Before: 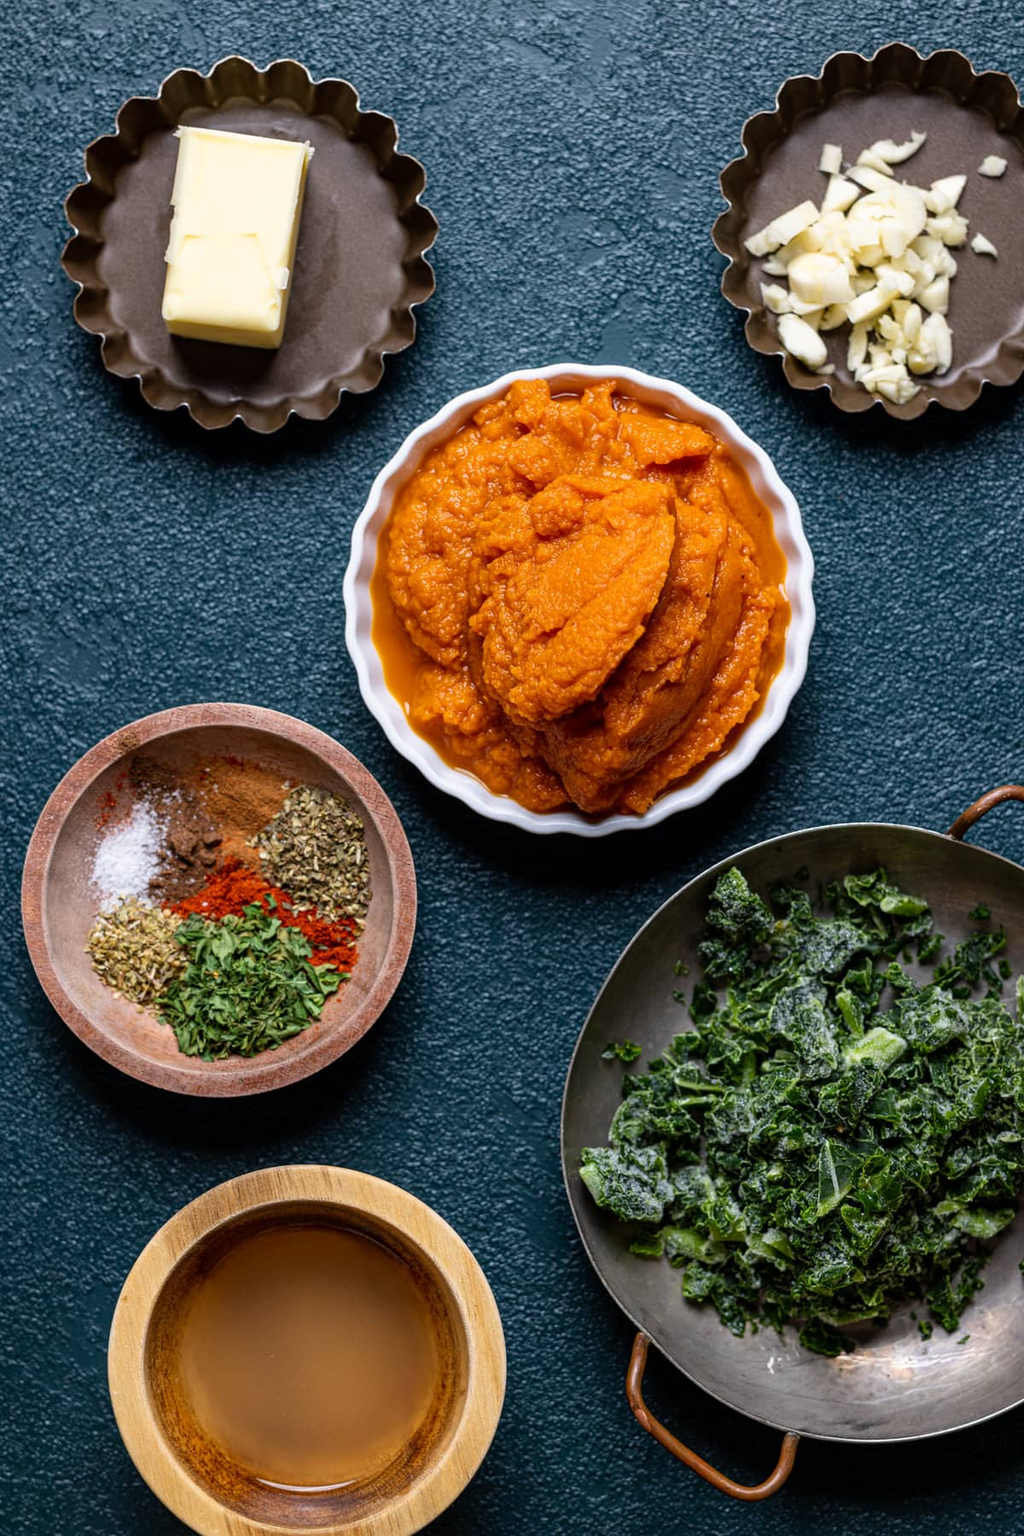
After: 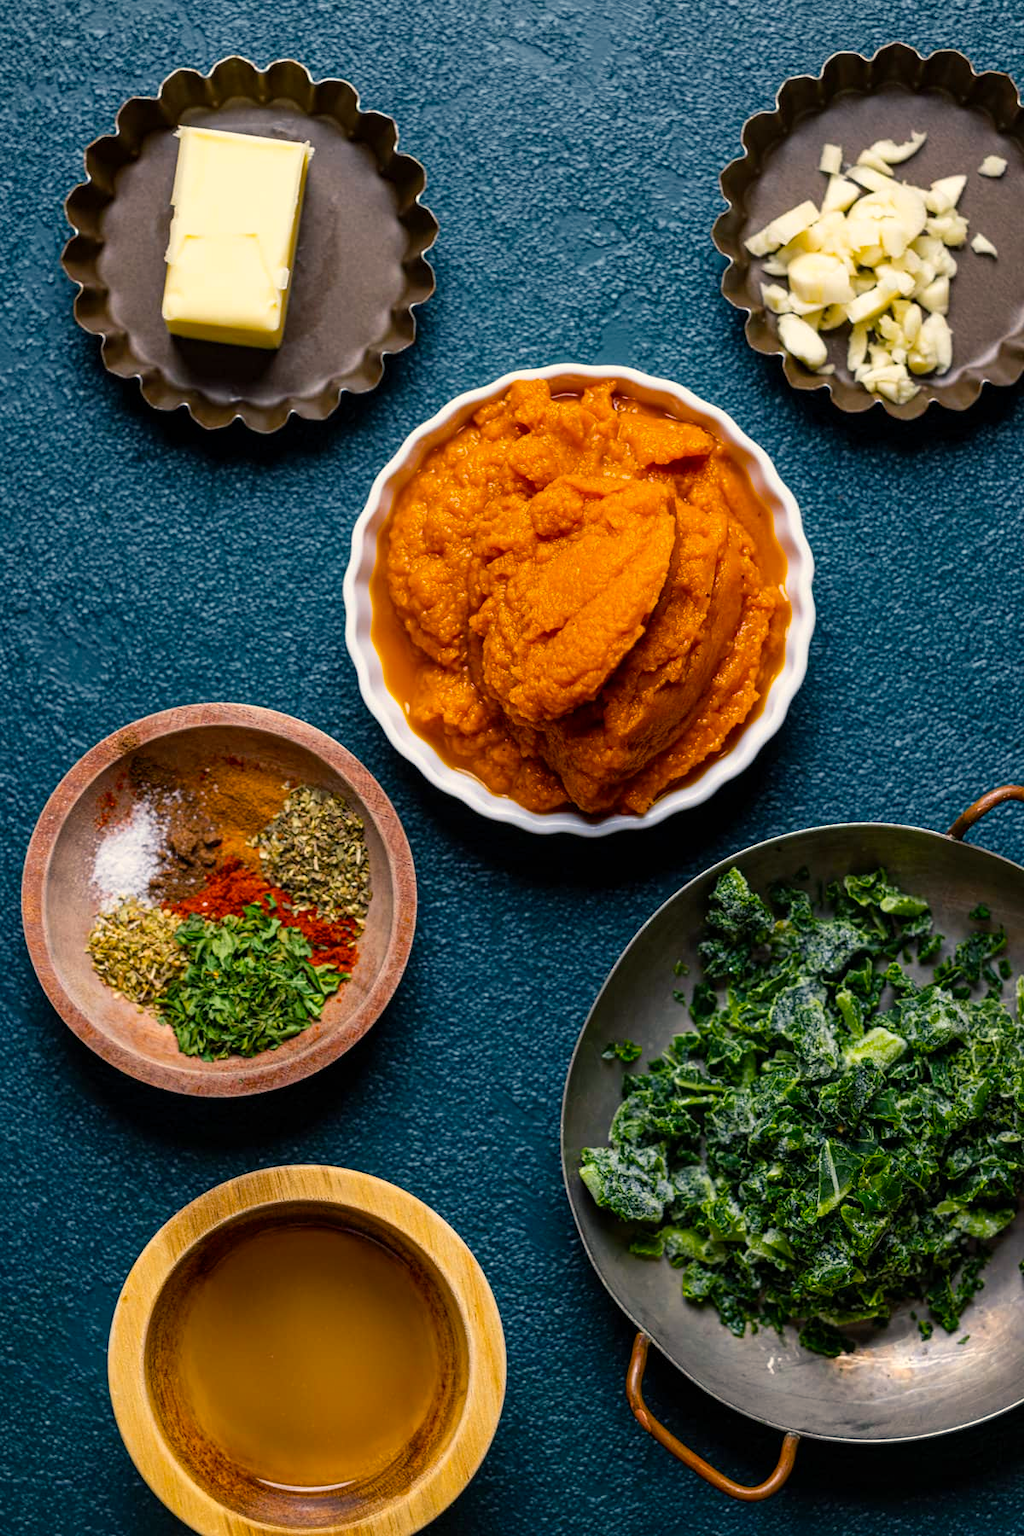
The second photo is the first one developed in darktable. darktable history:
color balance rgb: shadows lift › chroma 2.028%, shadows lift › hue 215.79°, highlights gain › chroma 3.085%, highlights gain › hue 77.5°, perceptual saturation grading › global saturation 29.109%, perceptual saturation grading › mid-tones 12.242%, perceptual saturation grading › shadows 9.931%
